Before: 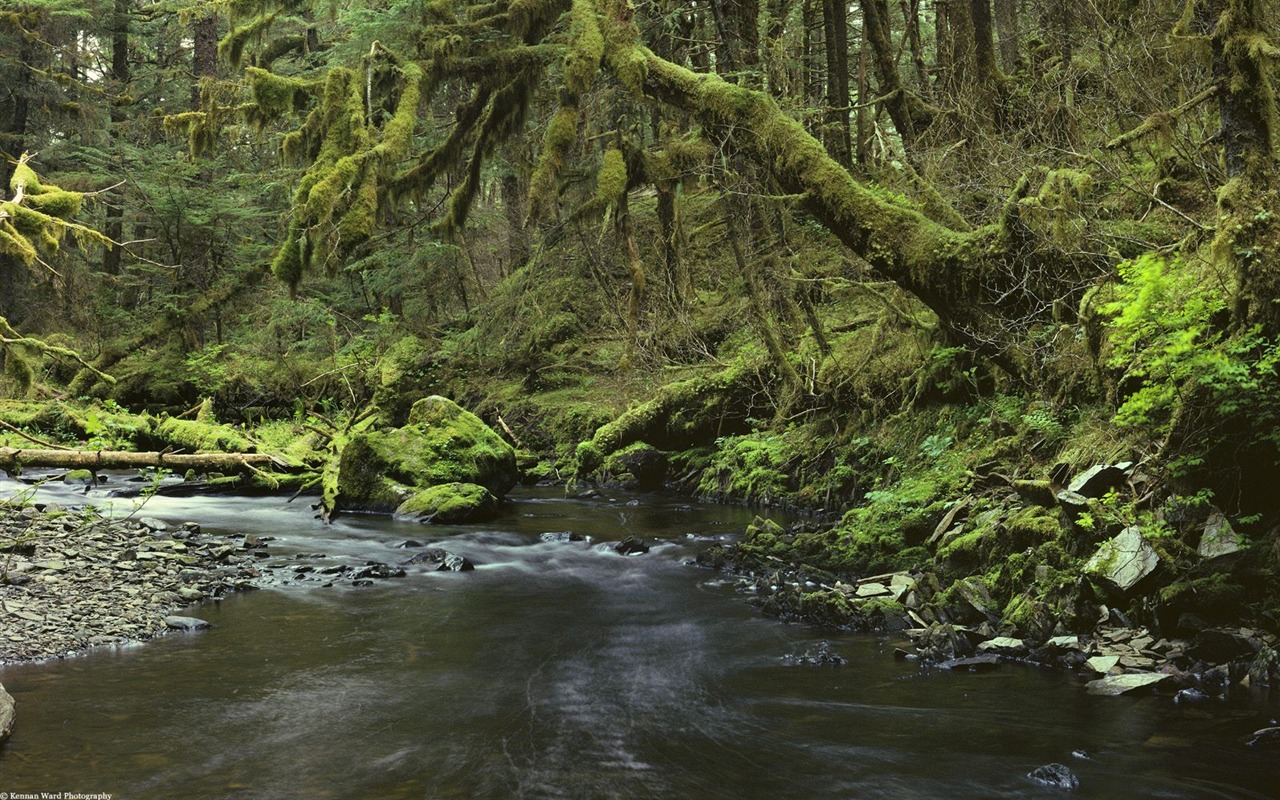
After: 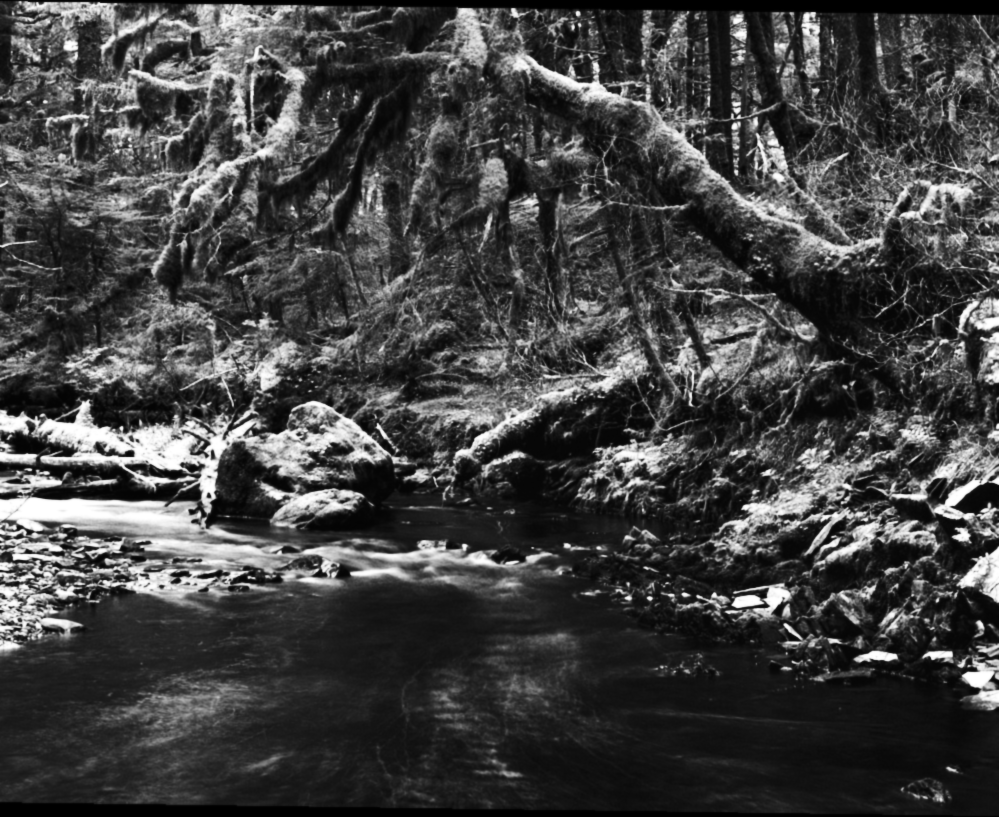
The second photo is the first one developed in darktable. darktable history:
rotate and perspective: rotation 0.8°, automatic cropping off
crop: left 9.88%, right 12.664%
tone equalizer: -8 EV -1.08 EV, -7 EV -1.01 EV, -6 EV -0.867 EV, -5 EV -0.578 EV, -3 EV 0.578 EV, -2 EV 0.867 EV, -1 EV 1.01 EV, +0 EV 1.08 EV, edges refinement/feathering 500, mask exposure compensation -1.57 EV, preserve details no
lowpass: radius 0.76, contrast 1.56, saturation 0, unbound 0
